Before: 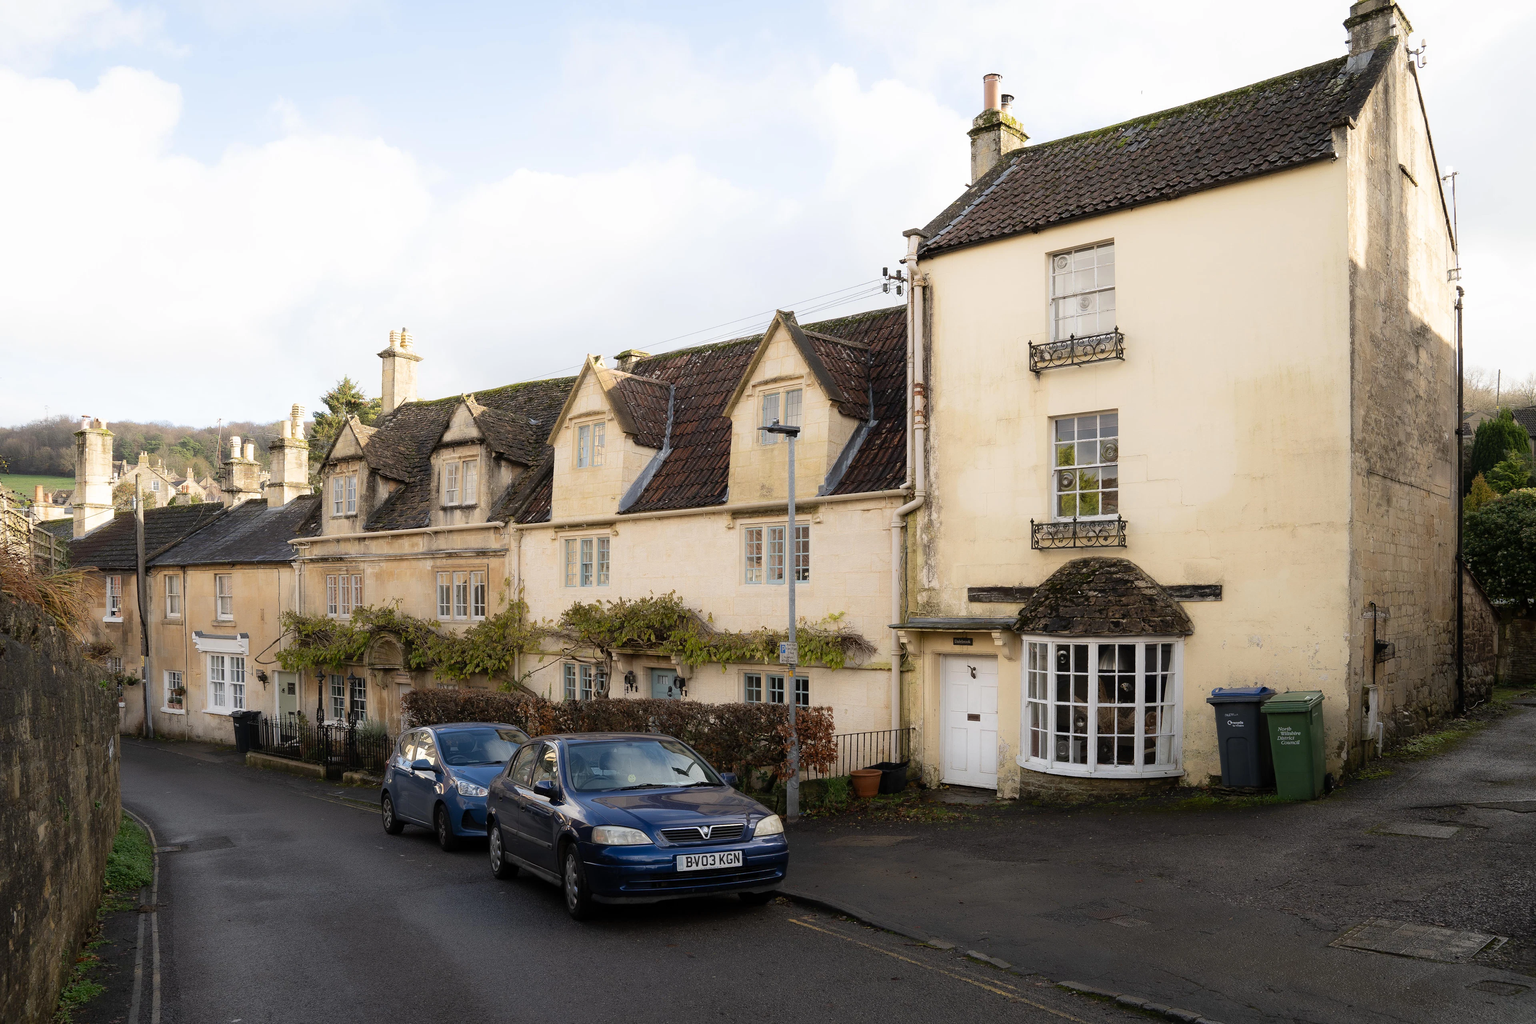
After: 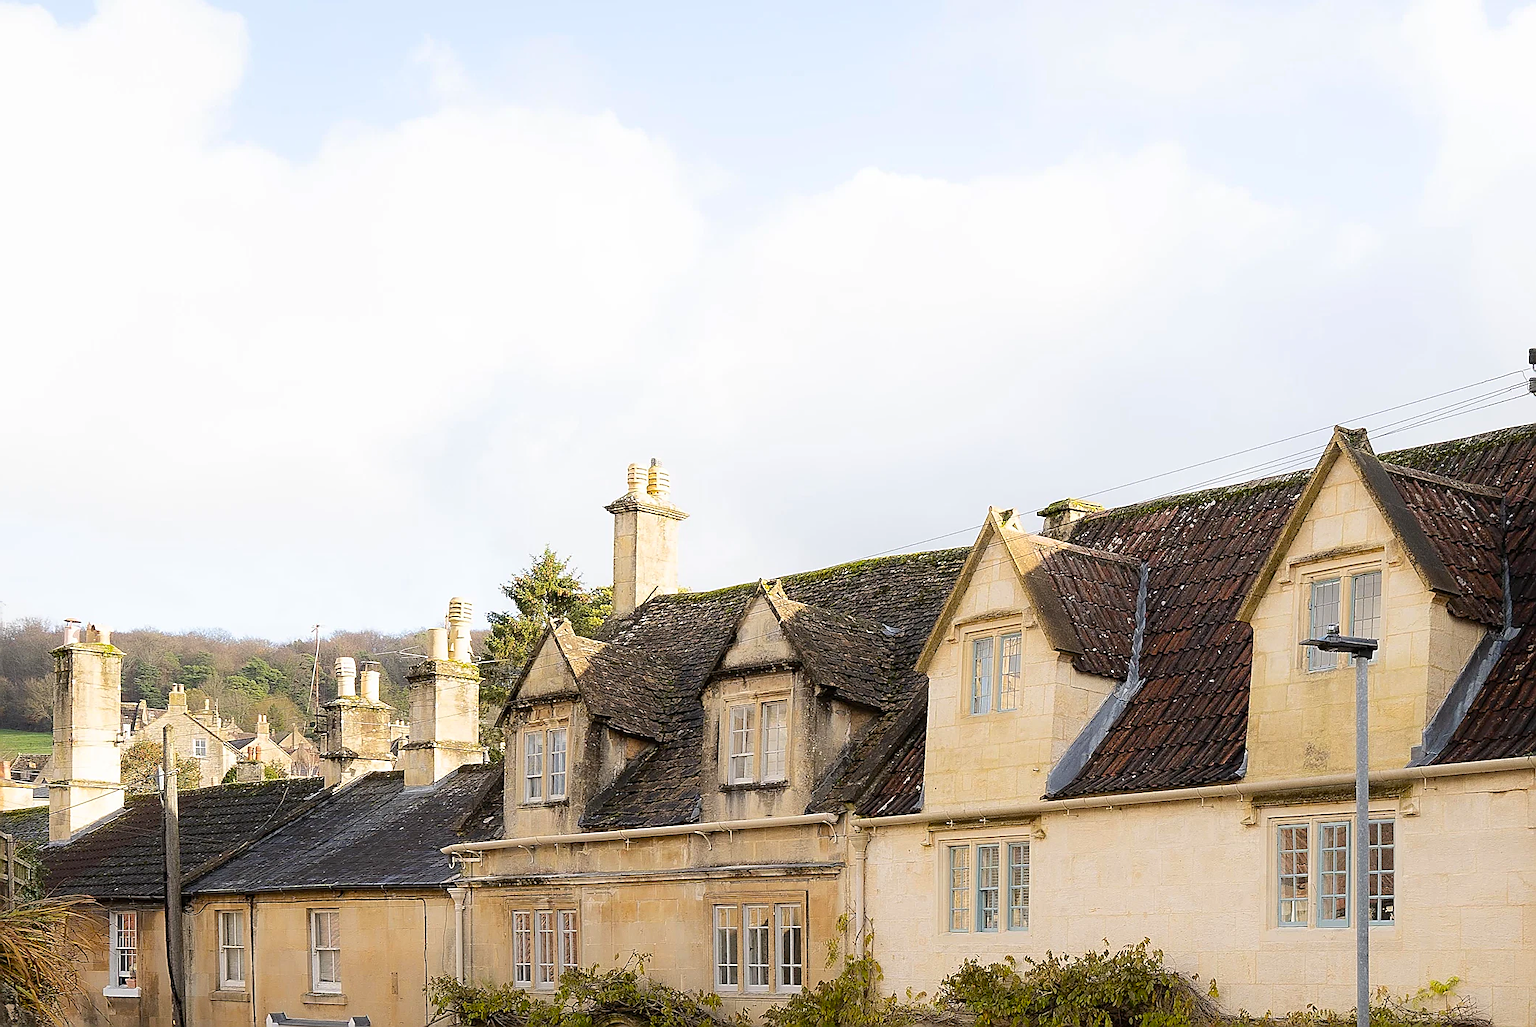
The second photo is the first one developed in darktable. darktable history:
exposure: black level correction 0.001, compensate highlight preservation false
crop and rotate: left 3.047%, top 7.509%, right 42.236%, bottom 37.598%
sharpen: radius 1.4, amount 1.25, threshold 0.7
color balance: output saturation 120%
